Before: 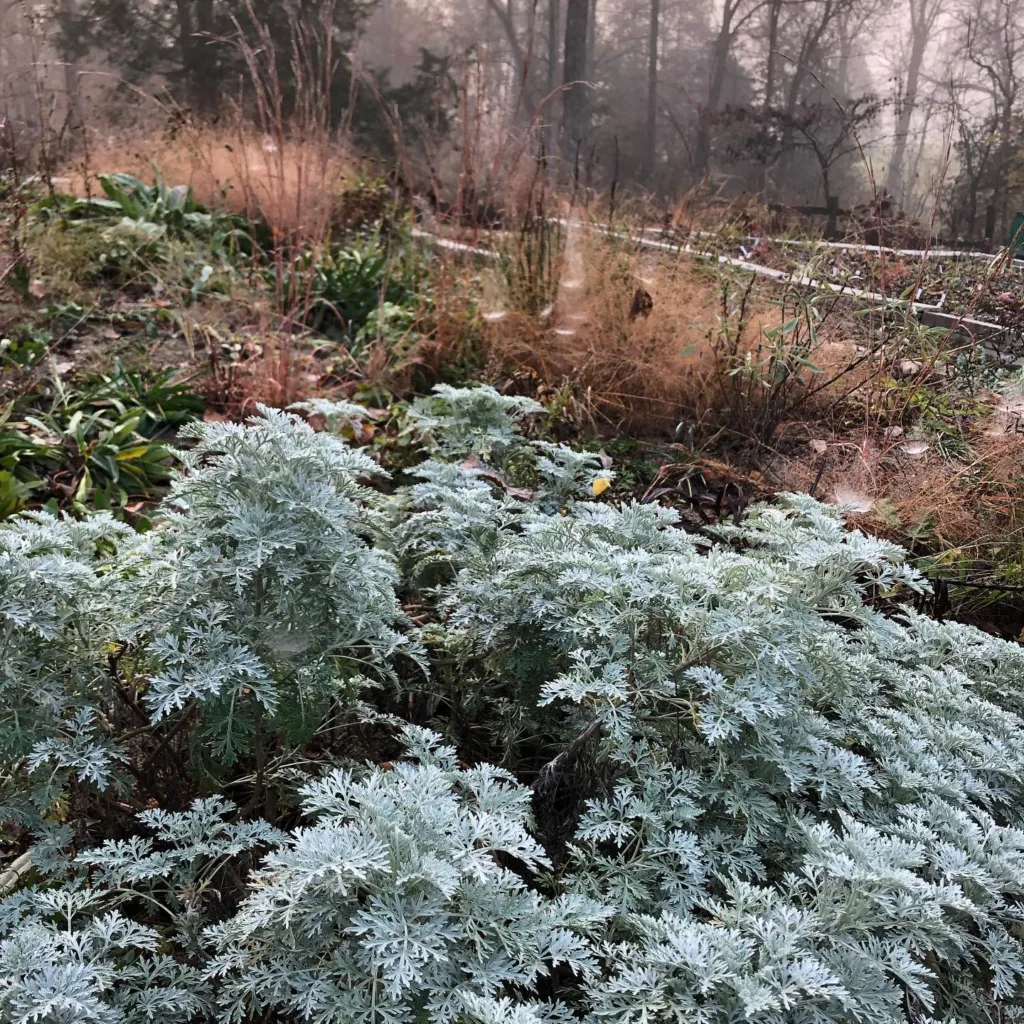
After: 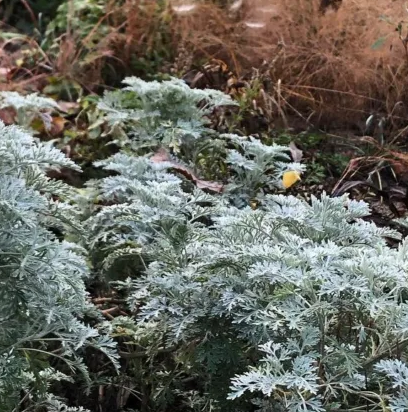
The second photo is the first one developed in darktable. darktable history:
crop: left 30.279%, top 30.026%, right 29.808%, bottom 29.643%
